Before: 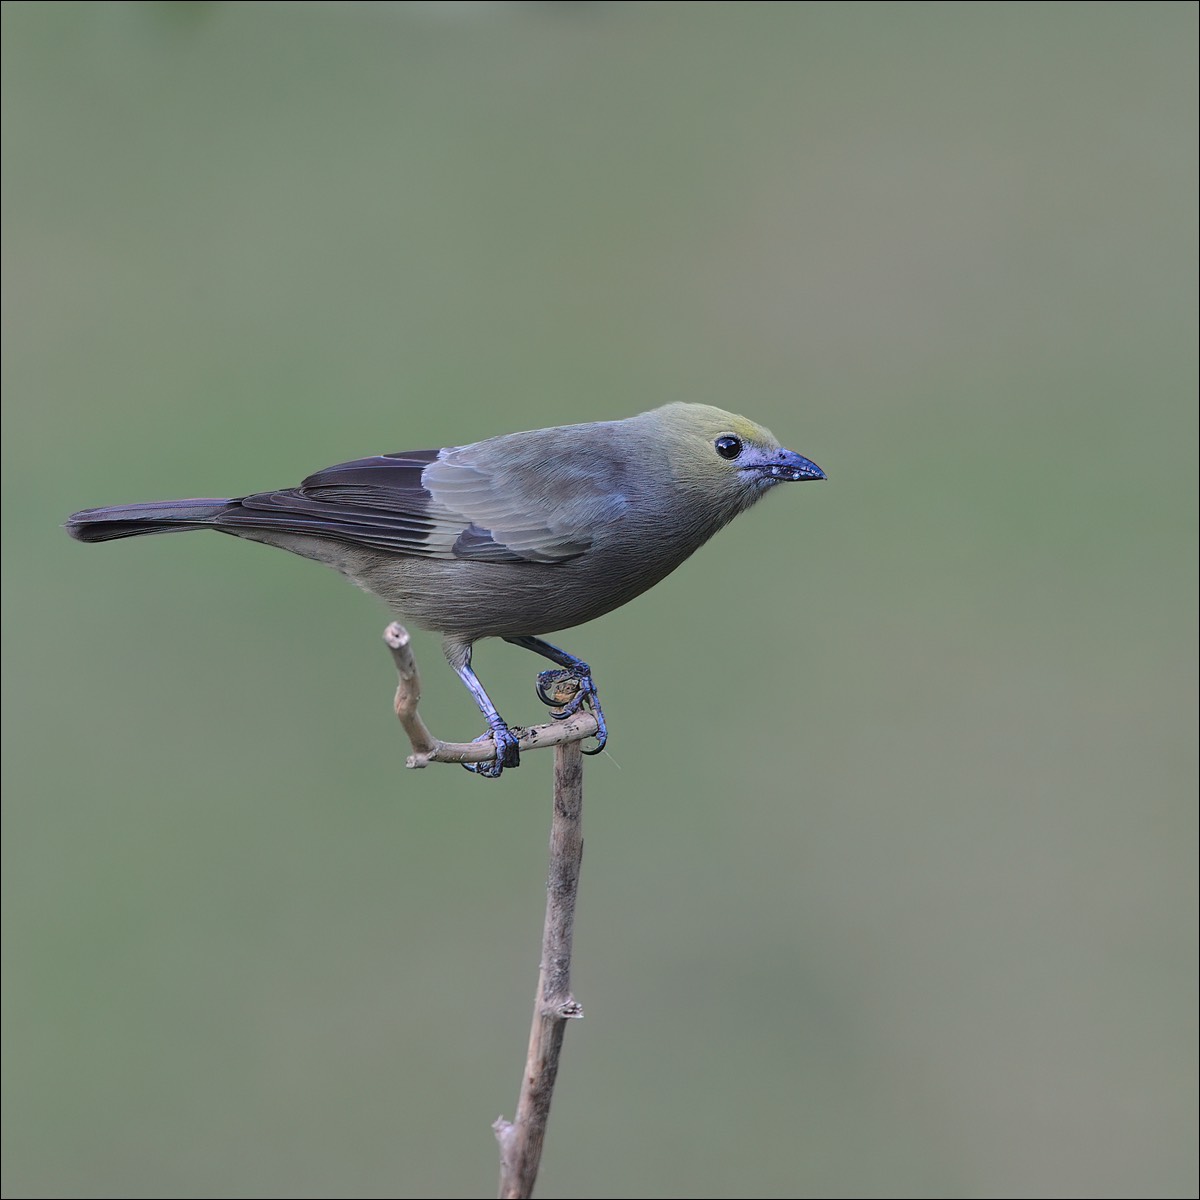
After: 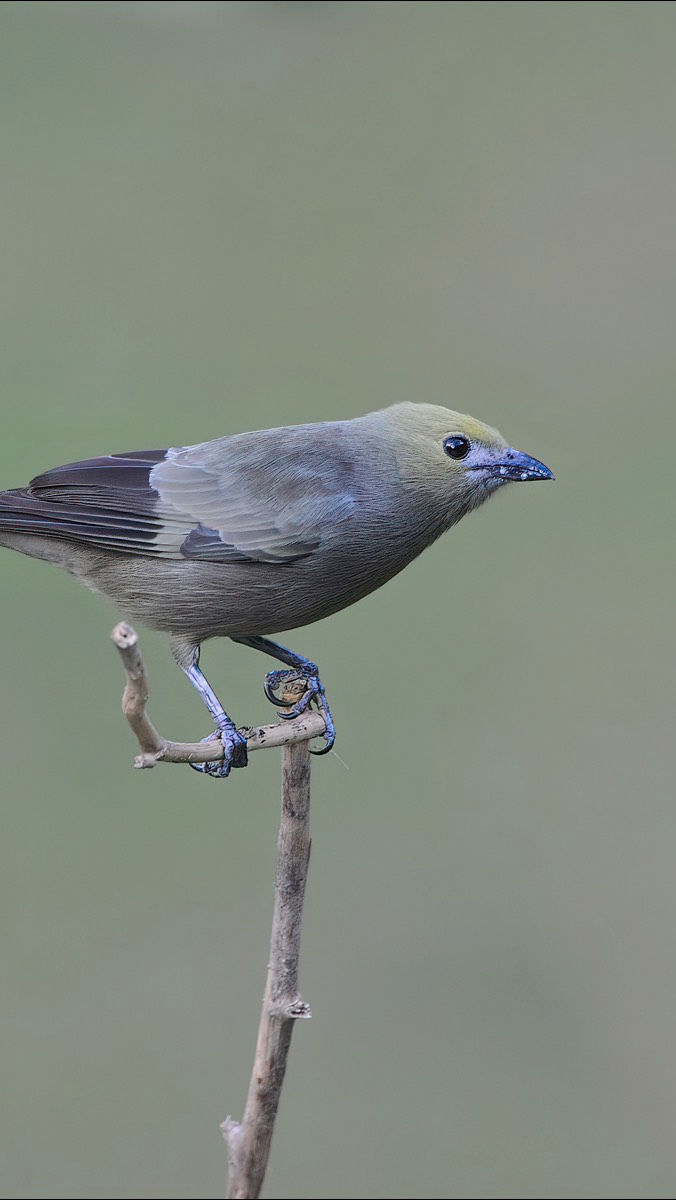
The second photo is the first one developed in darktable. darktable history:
crop and rotate: left 22.679%, right 20.972%
exposure: exposure -0.261 EV, compensate exposure bias true, compensate highlight preservation false
local contrast: mode bilateral grid, contrast 20, coarseness 49, detail 119%, midtone range 0.2
color zones: curves: ch0 [(0.068, 0.464) (0.25, 0.5) (0.48, 0.508) (0.75, 0.536) (0.886, 0.476) (0.967, 0.456)]; ch1 [(0.066, 0.456) (0.25, 0.5) (0.616, 0.508) (0.746, 0.56) (0.934, 0.444)]
tone equalizer: edges refinement/feathering 500, mask exposure compensation -1.57 EV, preserve details no
